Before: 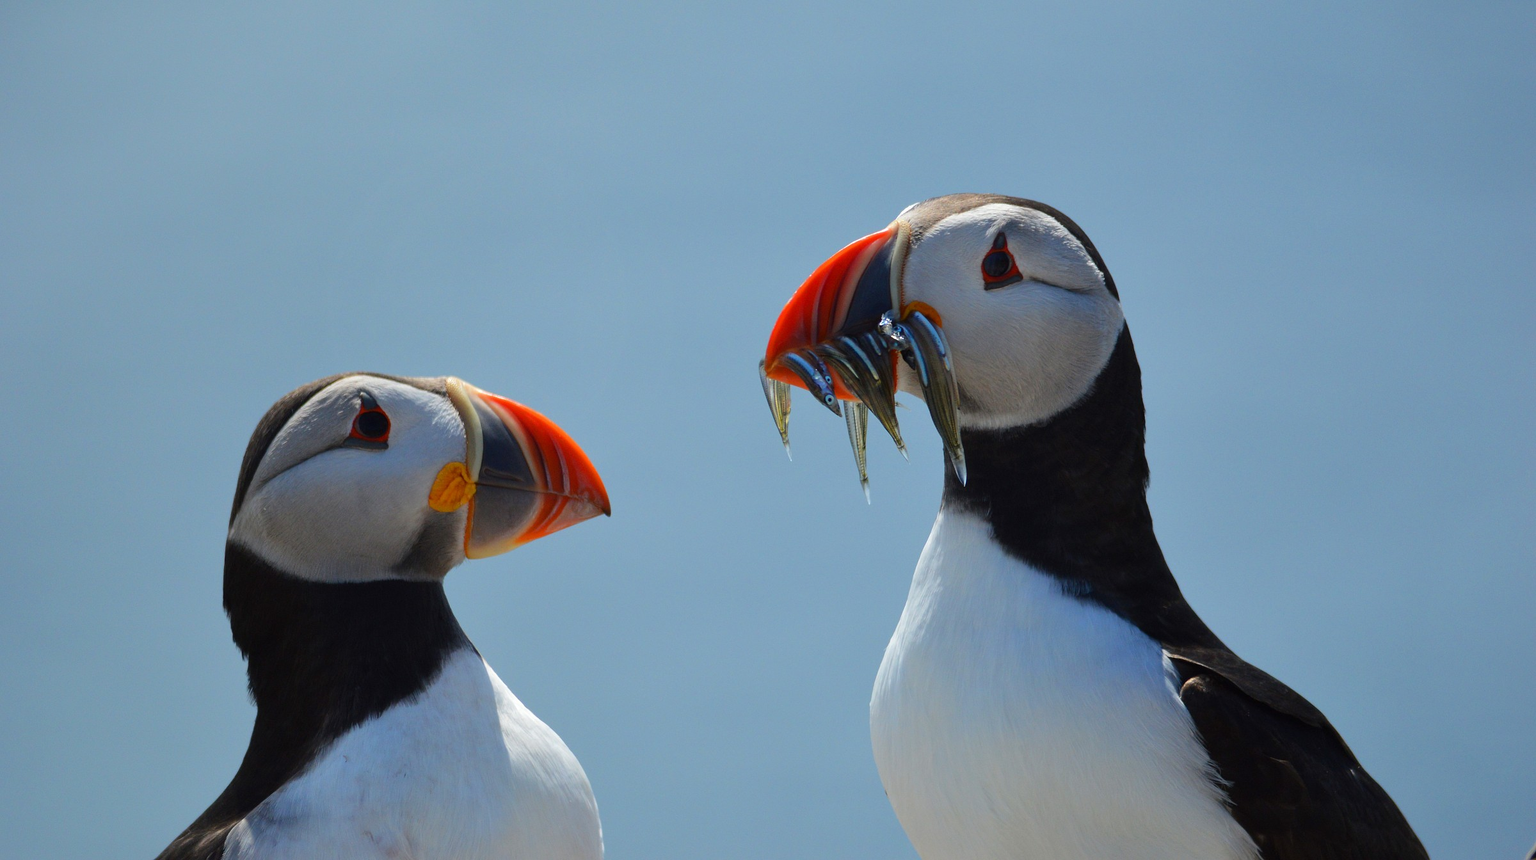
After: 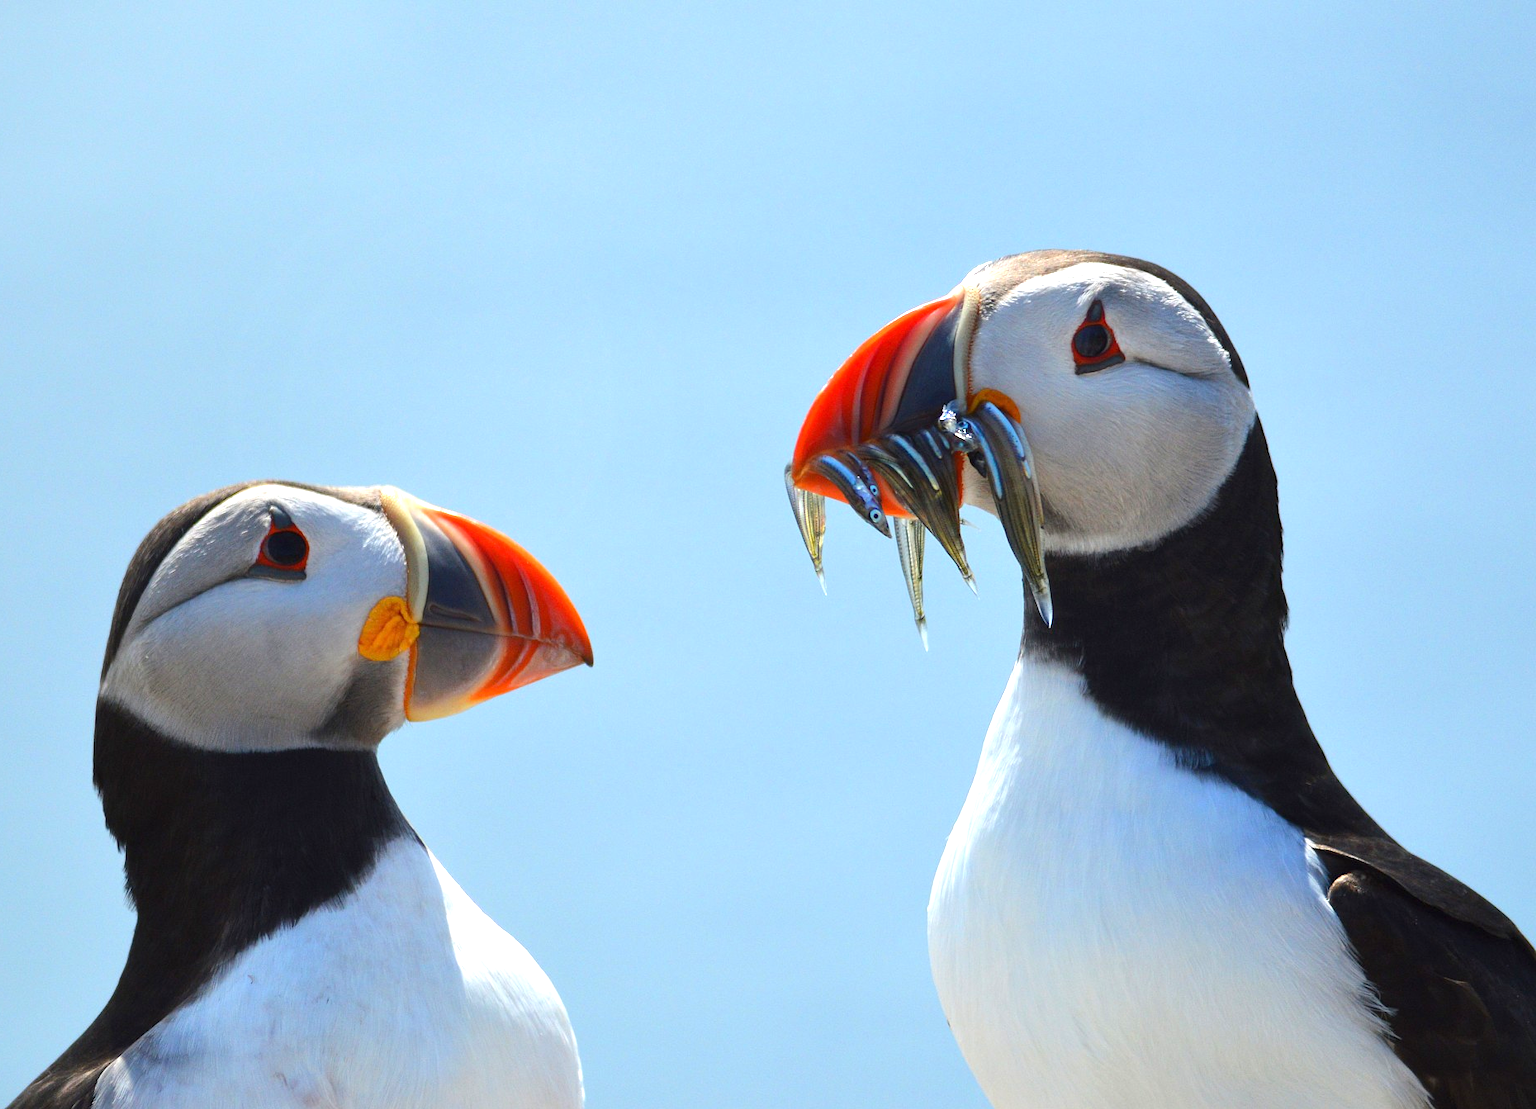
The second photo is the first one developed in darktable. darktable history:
exposure: exposure 1 EV, compensate exposure bias true, compensate highlight preservation false
crop: left 9.861%, right 12.633%
